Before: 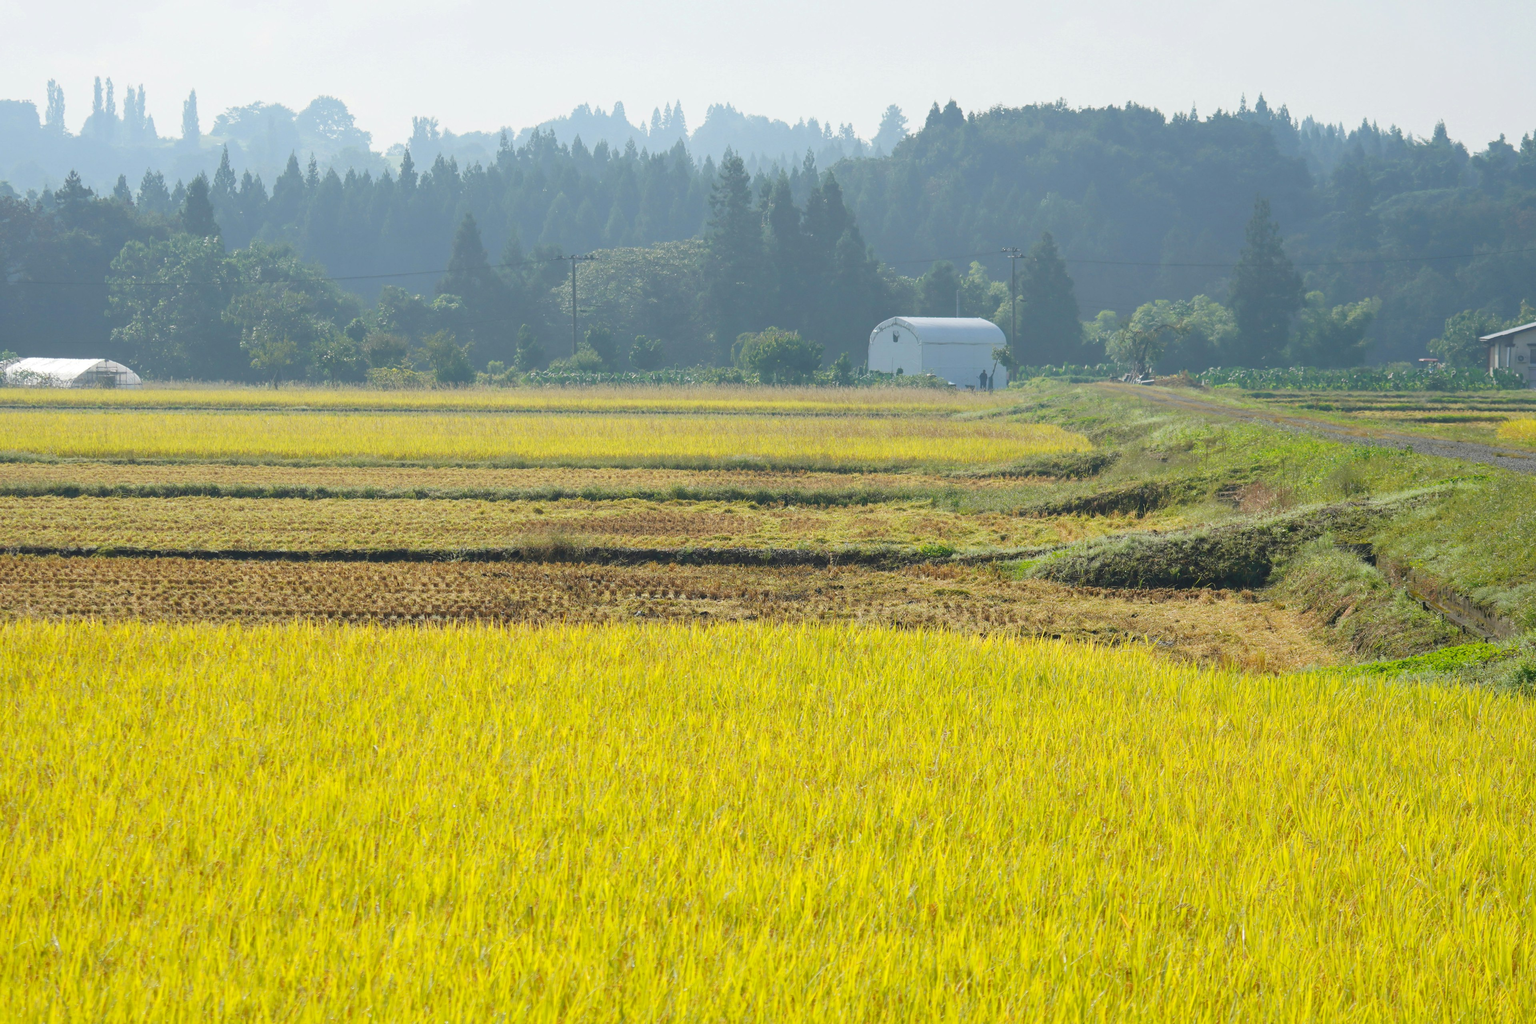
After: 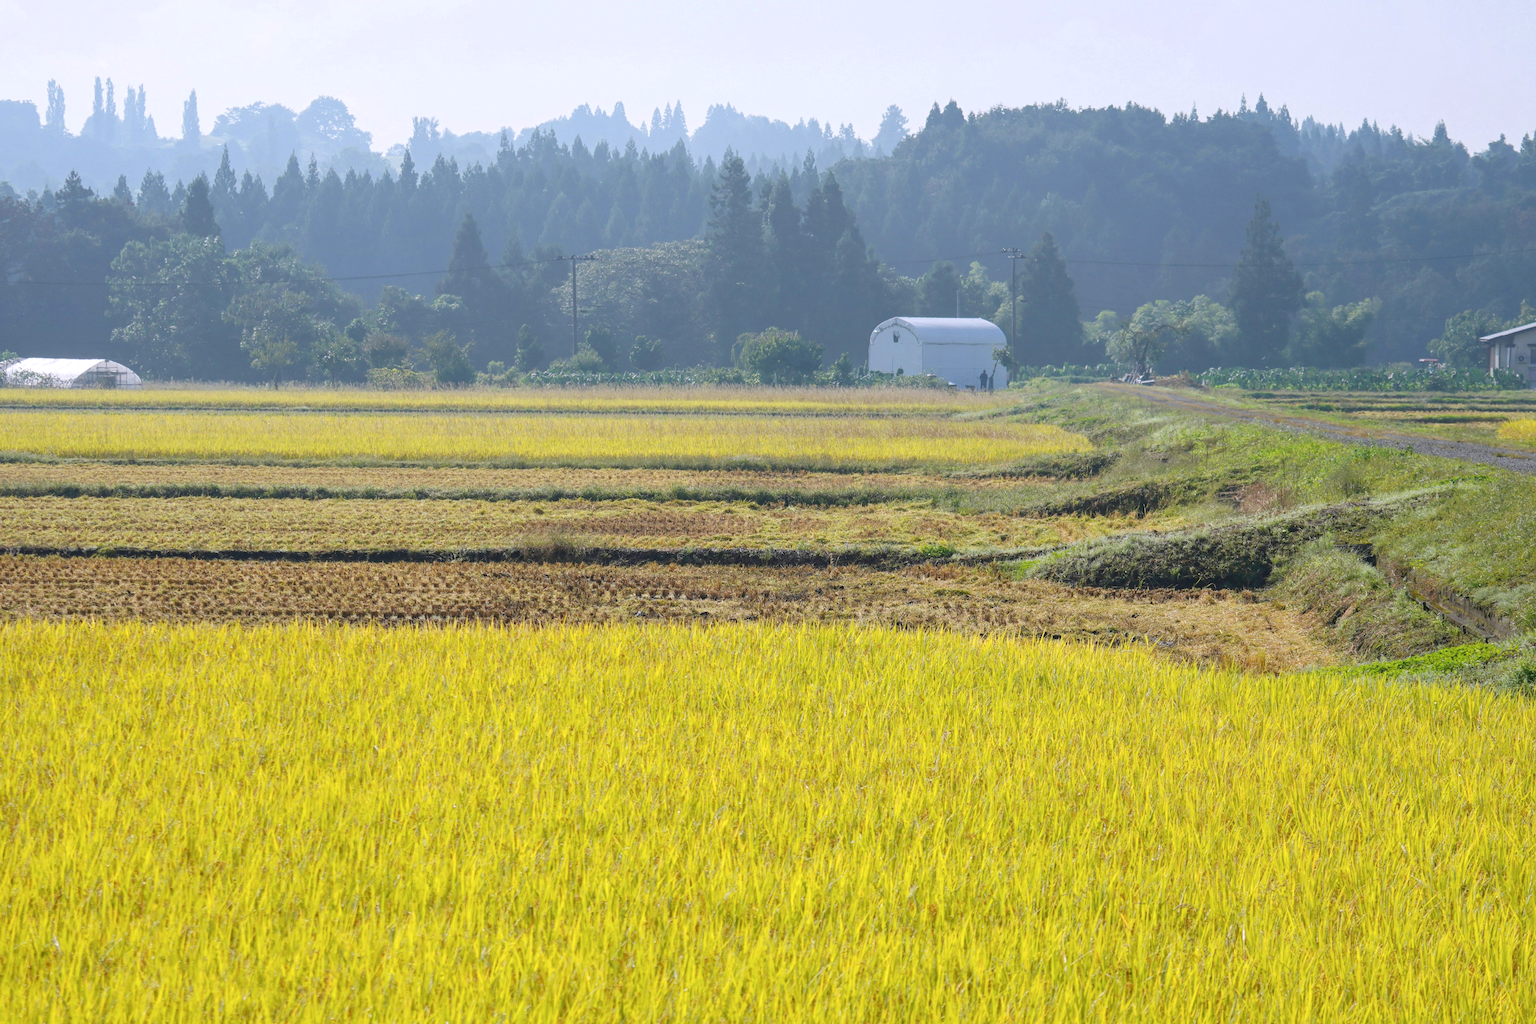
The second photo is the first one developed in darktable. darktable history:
local contrast: highlights 100%, shadows 100%, detail 120%, midtone range 0.2
contrast brightness saturation: saturation -0.05
white balance: red 1.004, blue 1.096
